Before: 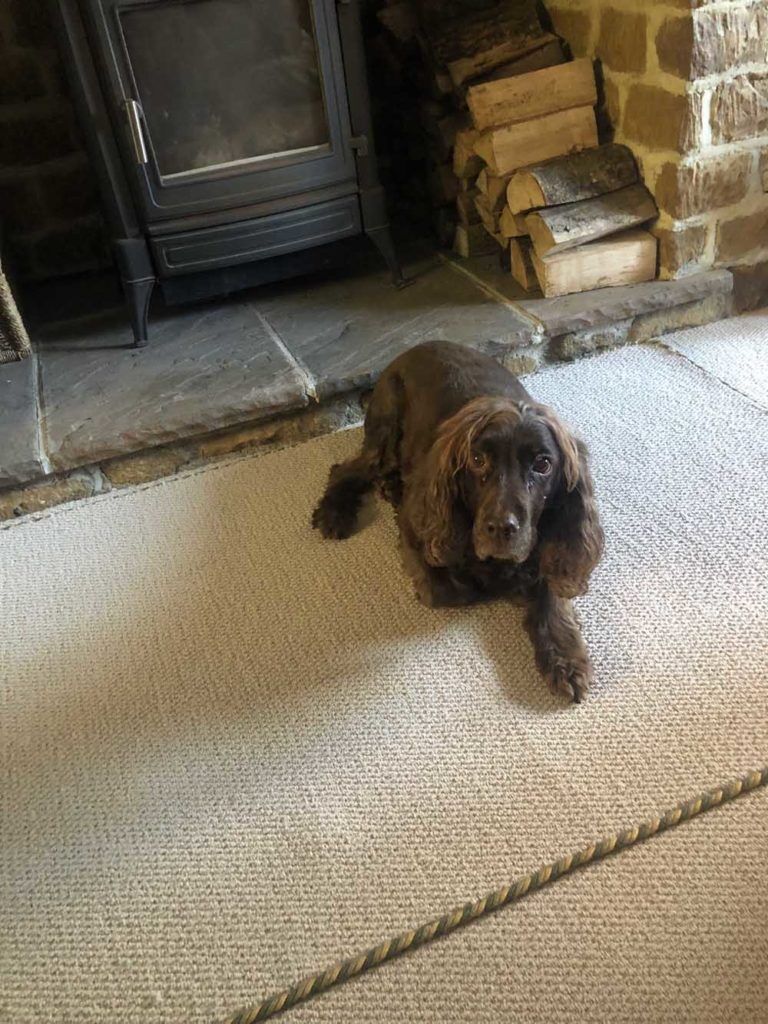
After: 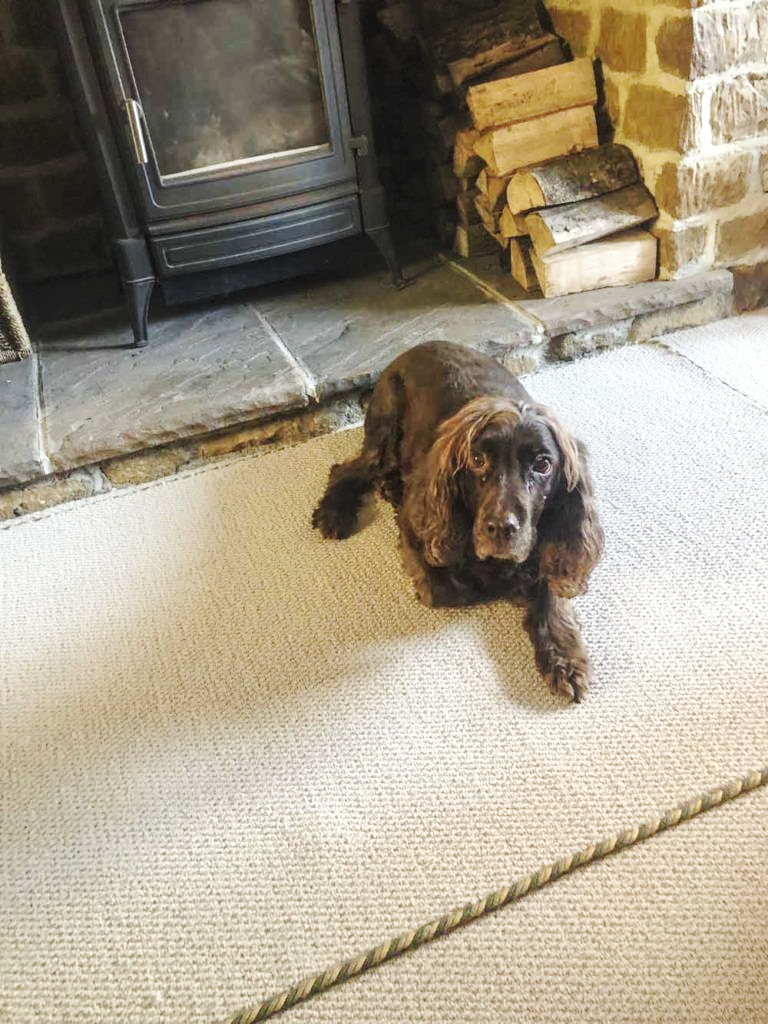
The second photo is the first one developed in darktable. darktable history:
base curve: curves: ch0 [(0, 0.007) (0.028, 0.063) (0.121, 0.311) (0.46, 0.743) (0.859, 0.957) (1, 1)], preserve colors none
local contrast: detail 130%
